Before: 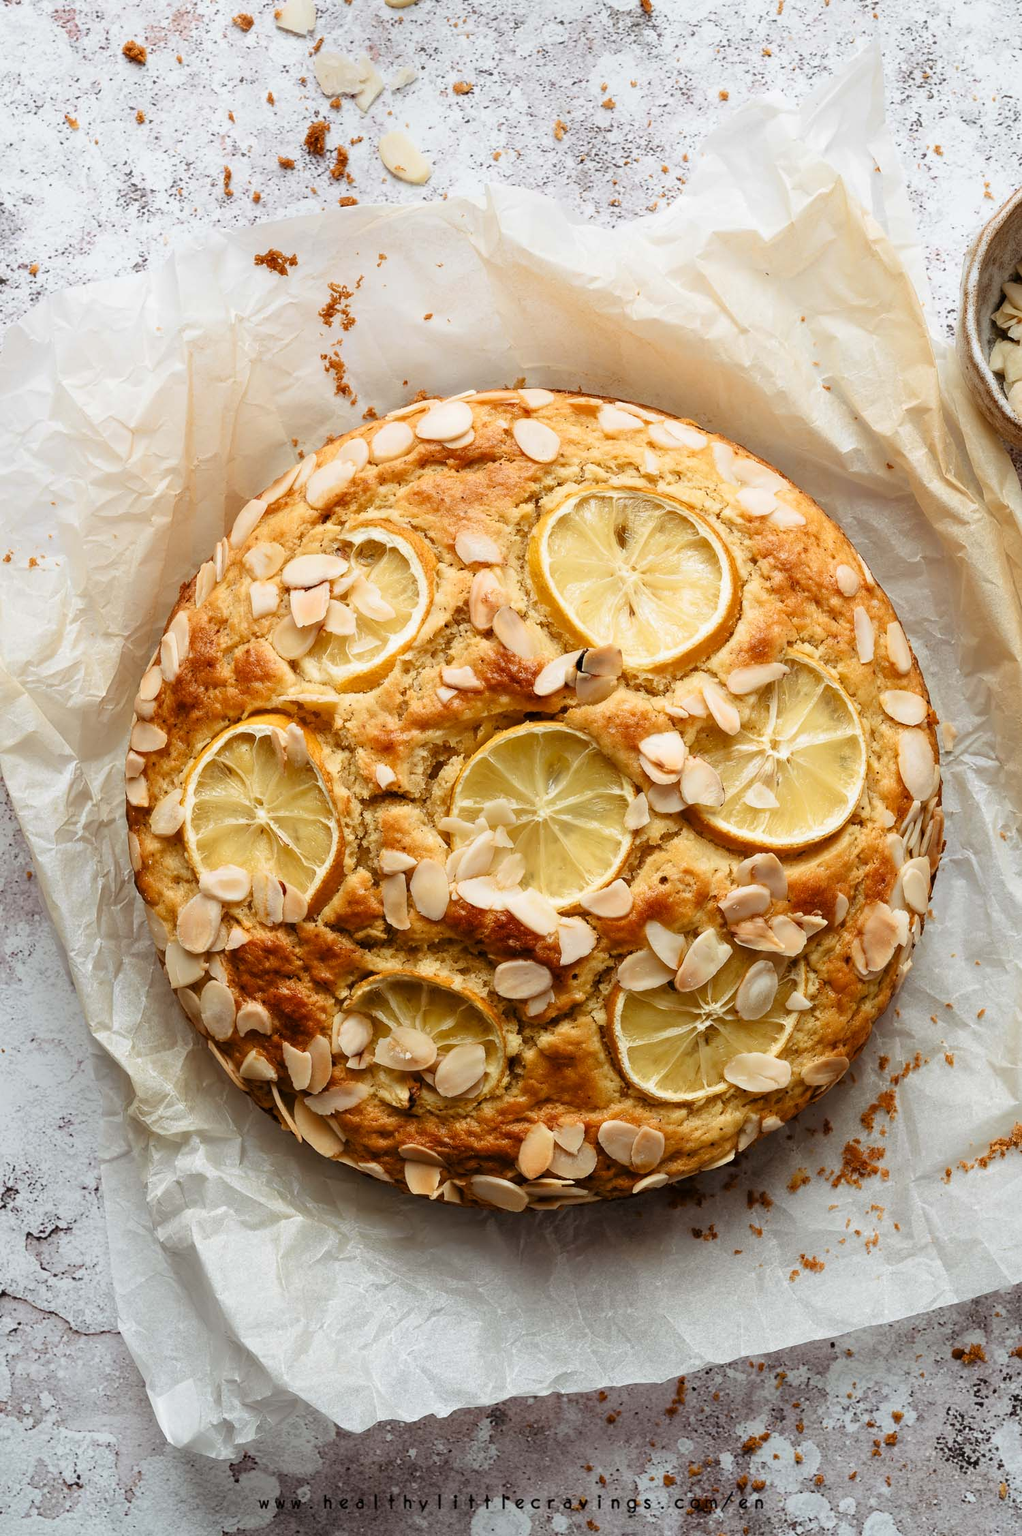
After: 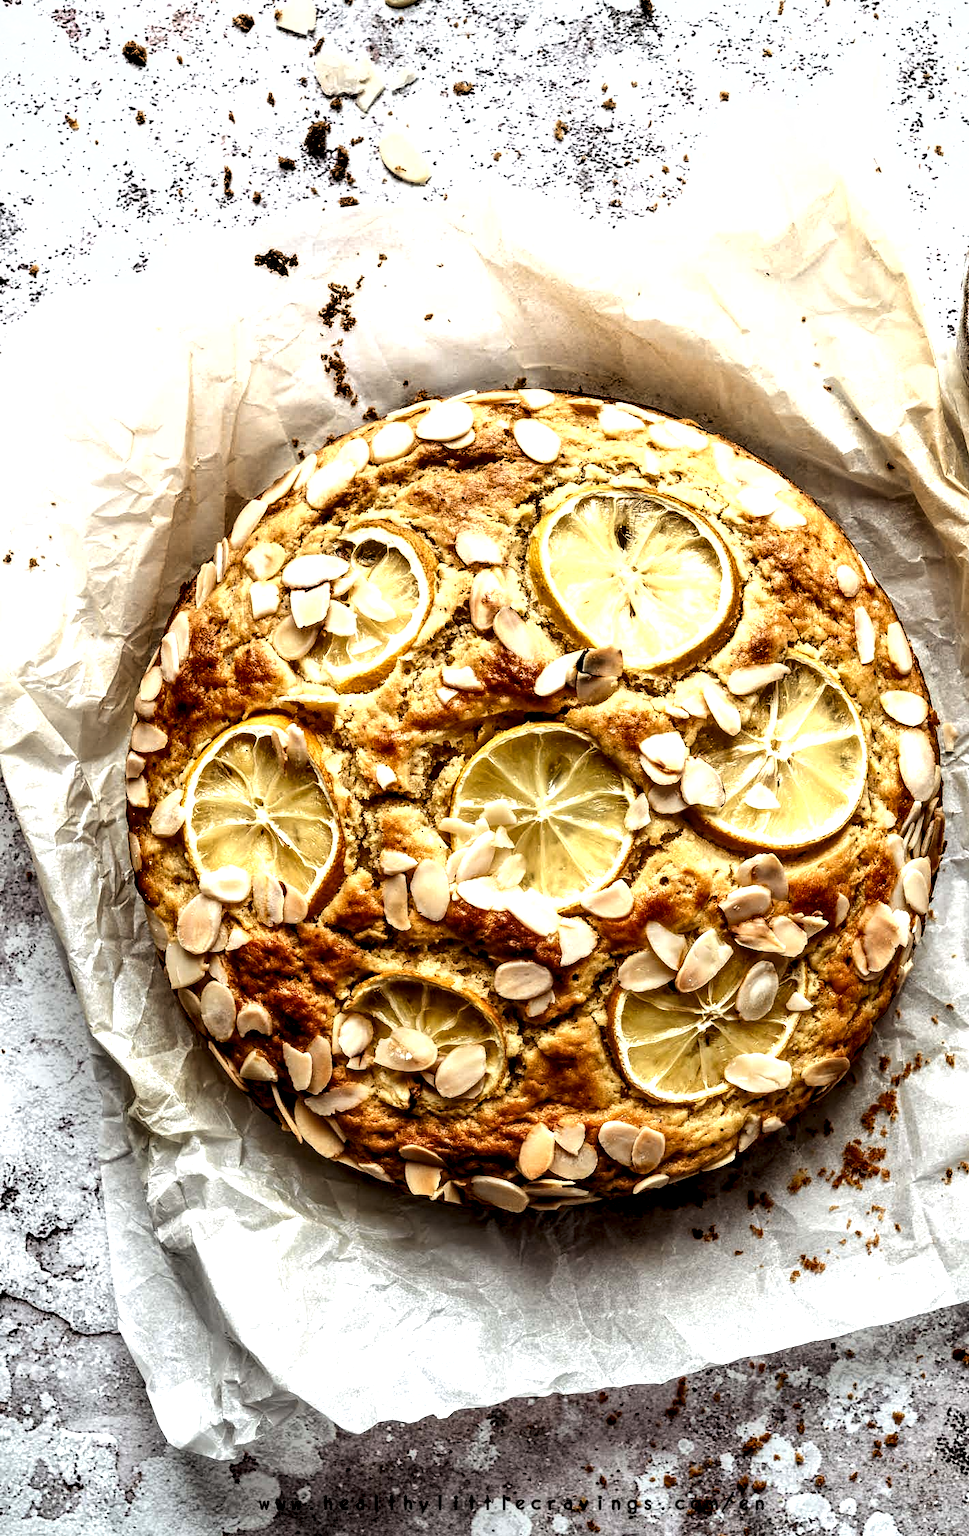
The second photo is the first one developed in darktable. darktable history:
local contrast: highlights 65%, shadows 54%, detail 169%, midtone range 0.514
shadows and highlights: highlights color adjustment 0%, soften with gaussian
crop and rotate: right 5.167%
tone equalizer: -8 EV -0.75 EV, -7 EV -0.7 EV, -6 EV -0.6 EV, -5 EV -0.4 EV, -3 EV 0.4 EV, -2 EV 0.6 EV, -1 EV 0.7 EV, +0 EV 0.75 EV, edges refinement/feathering 500, mask exposure compensation -1.57 EV, preserve details no
